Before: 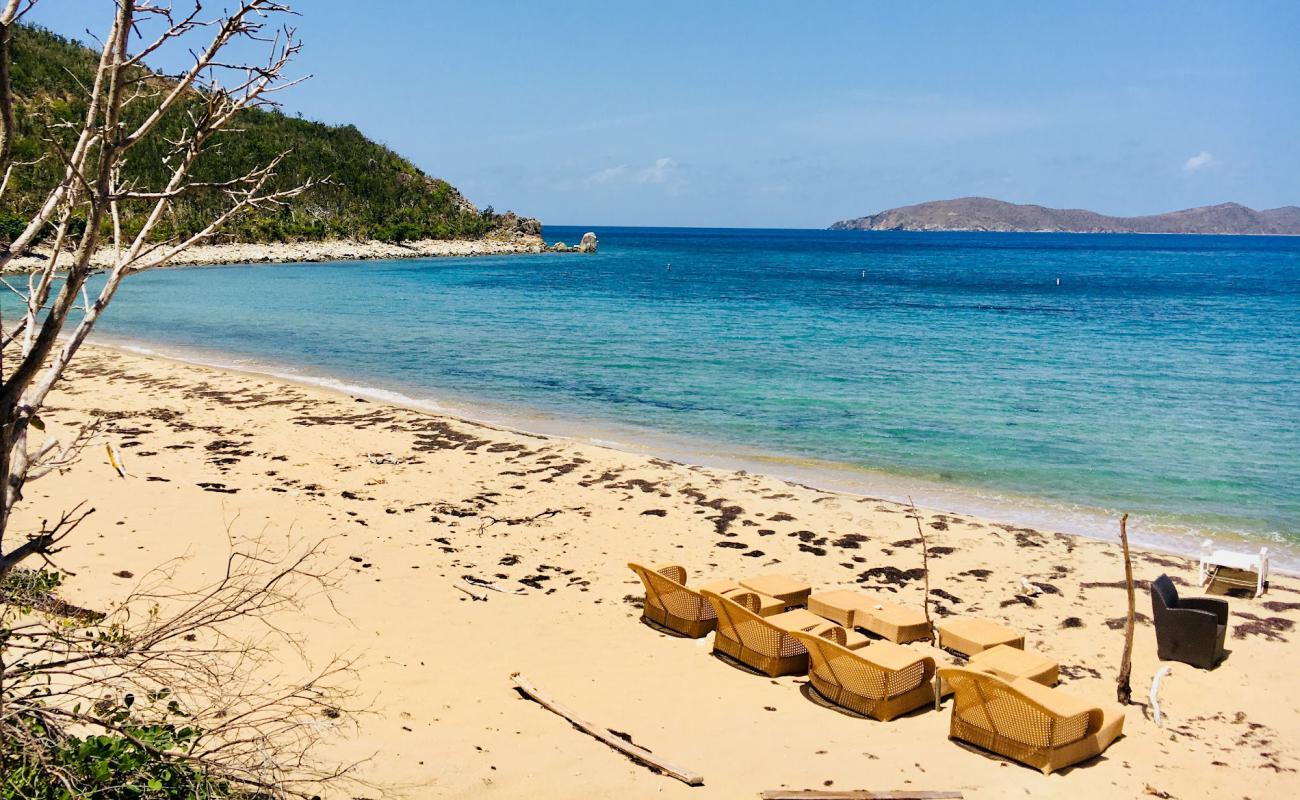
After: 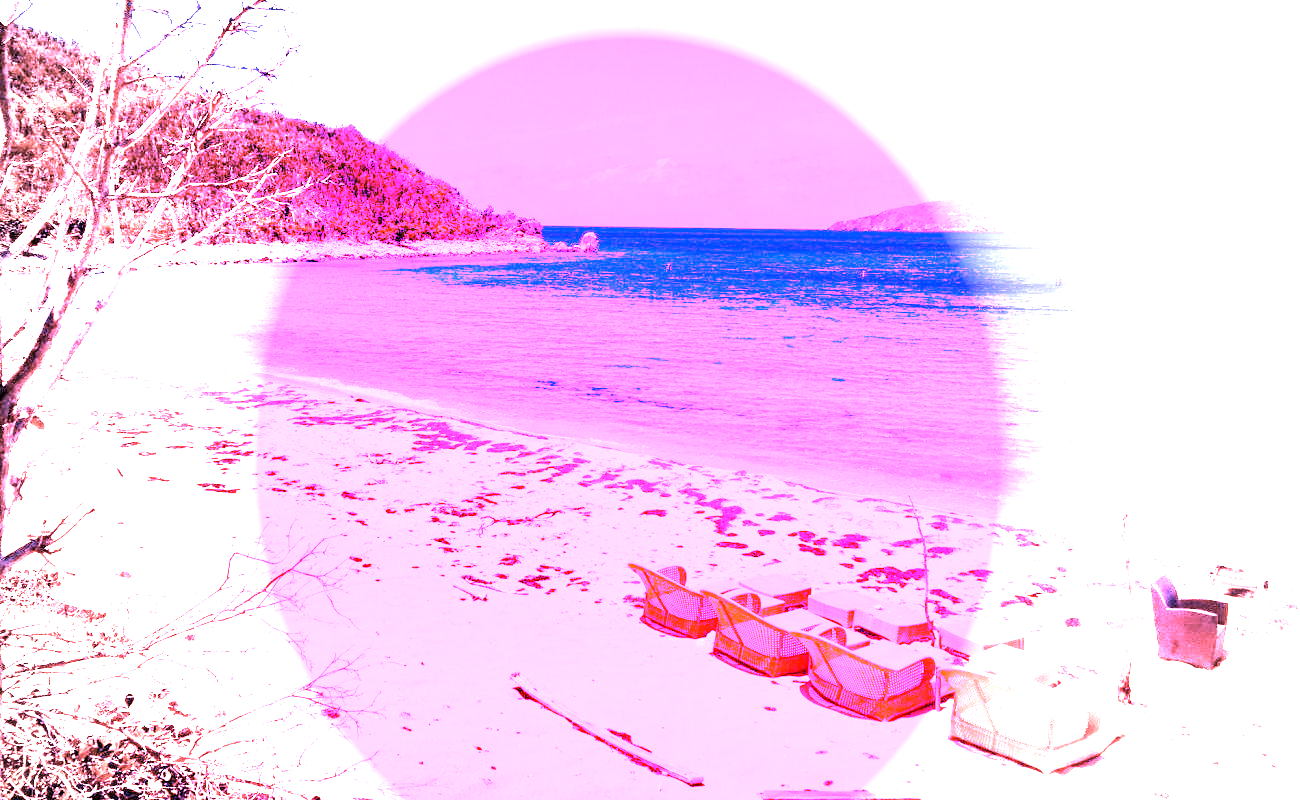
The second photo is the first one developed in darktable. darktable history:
white balance: red 8, blue 8
vignetting: fall-off start 64.63%, center (-0.034, 0.148), width/height ratio 0.881
